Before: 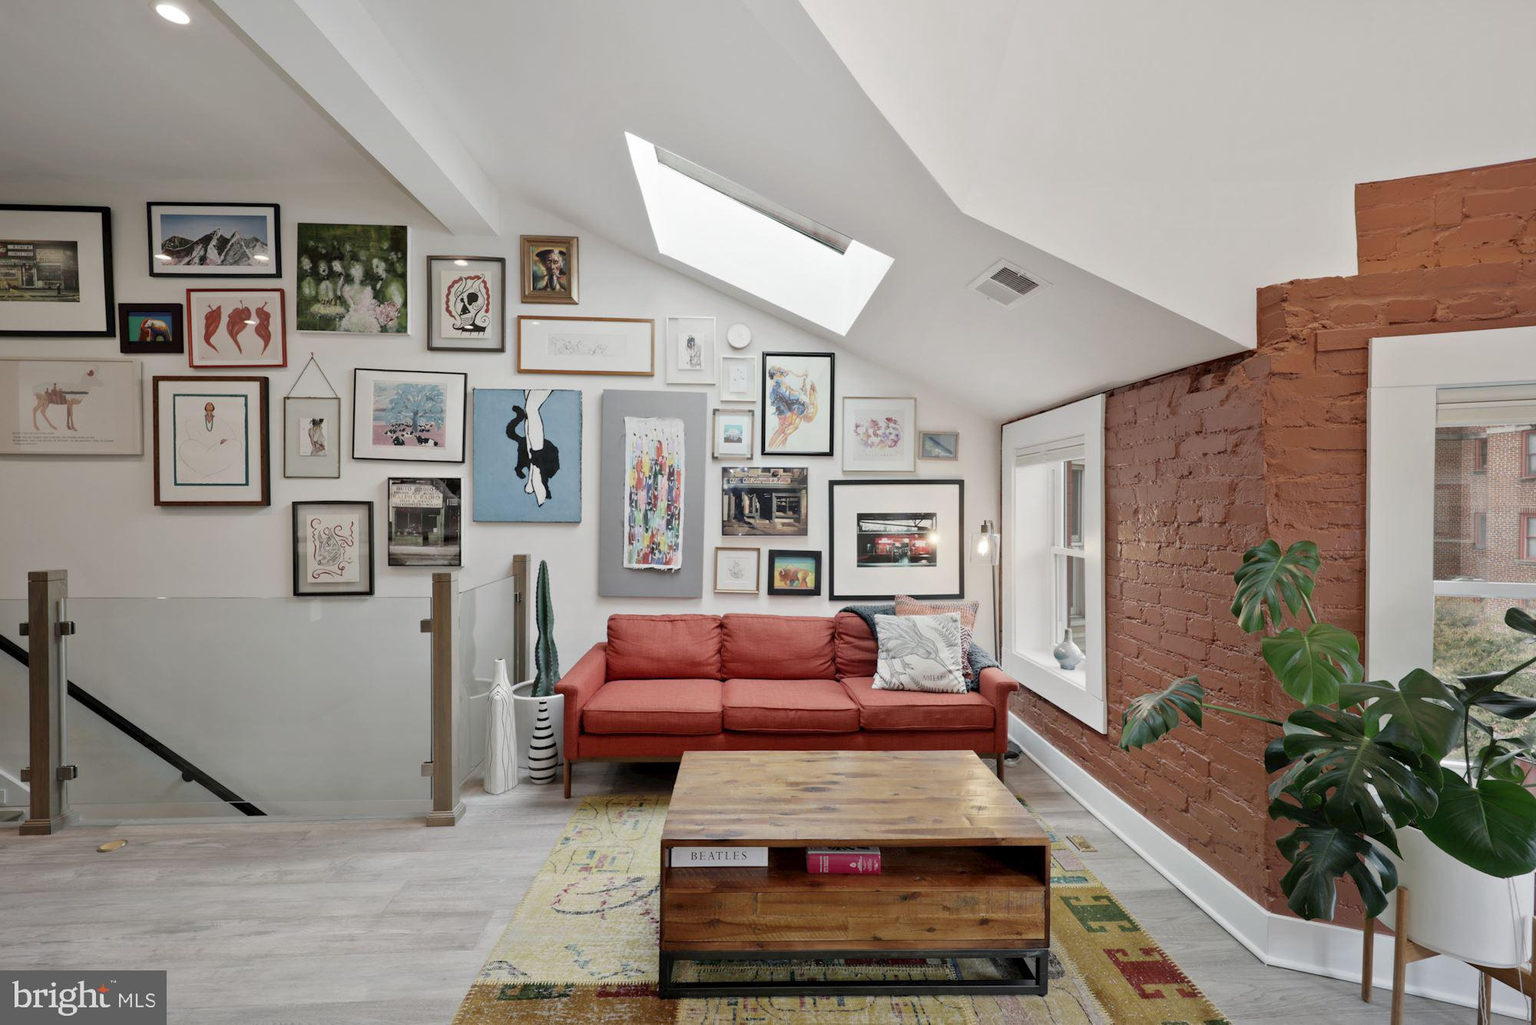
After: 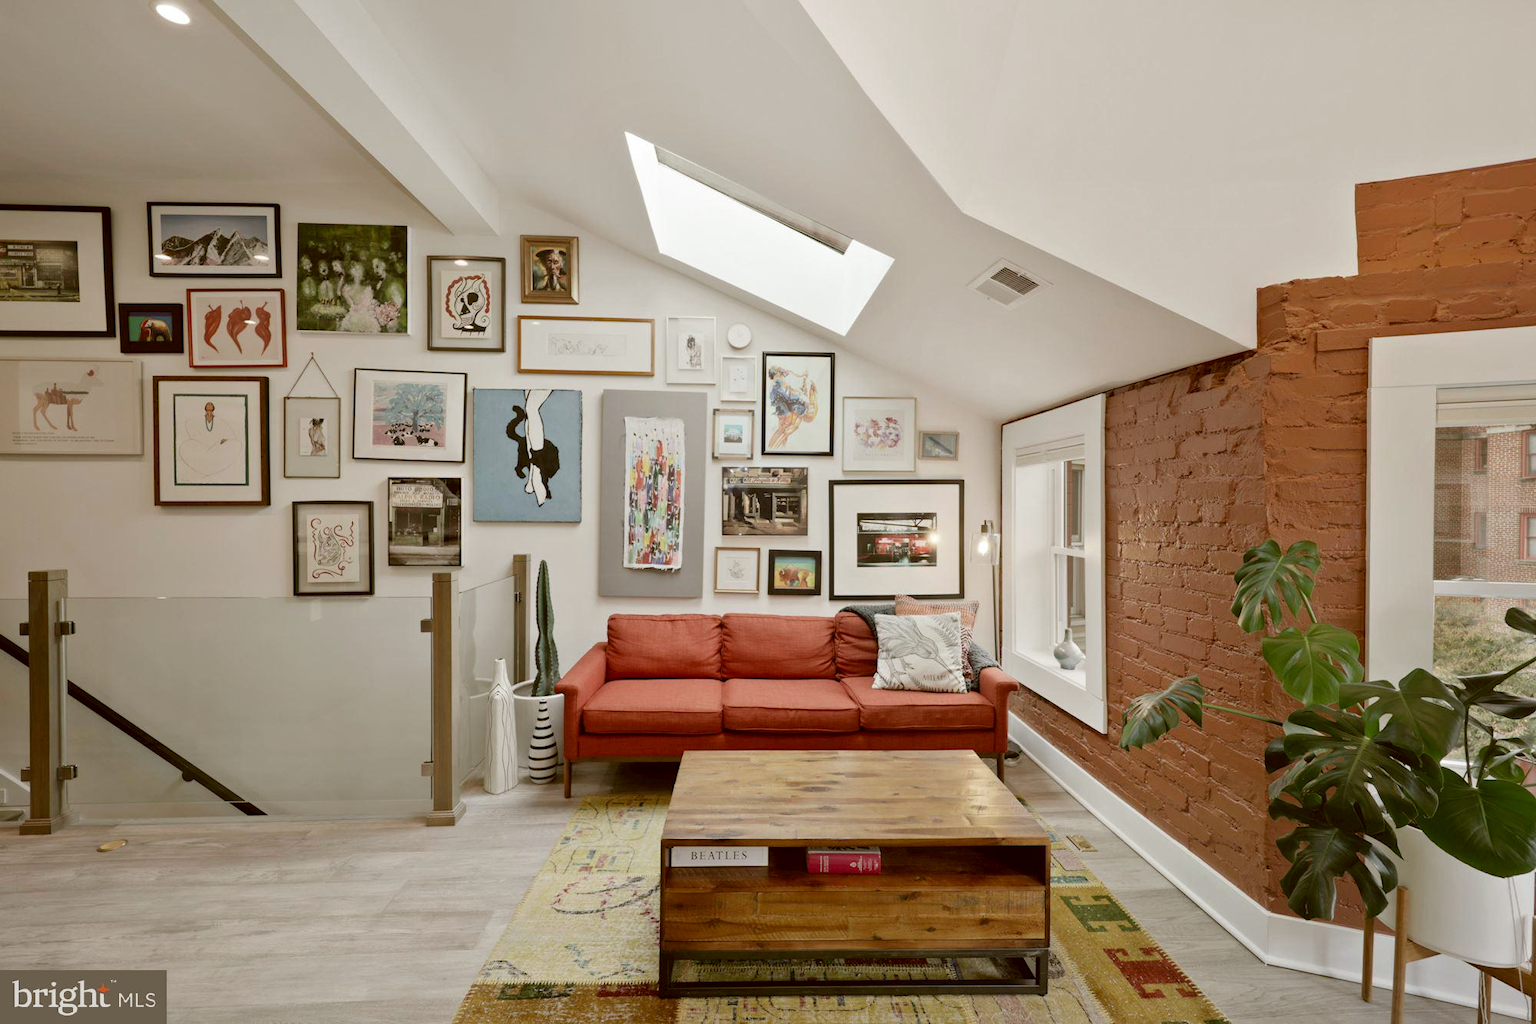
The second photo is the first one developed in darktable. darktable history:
color correction: highlights a* -0.62, highlights b* 0.178, shadows a* 5.05, shadows b* 20.09
